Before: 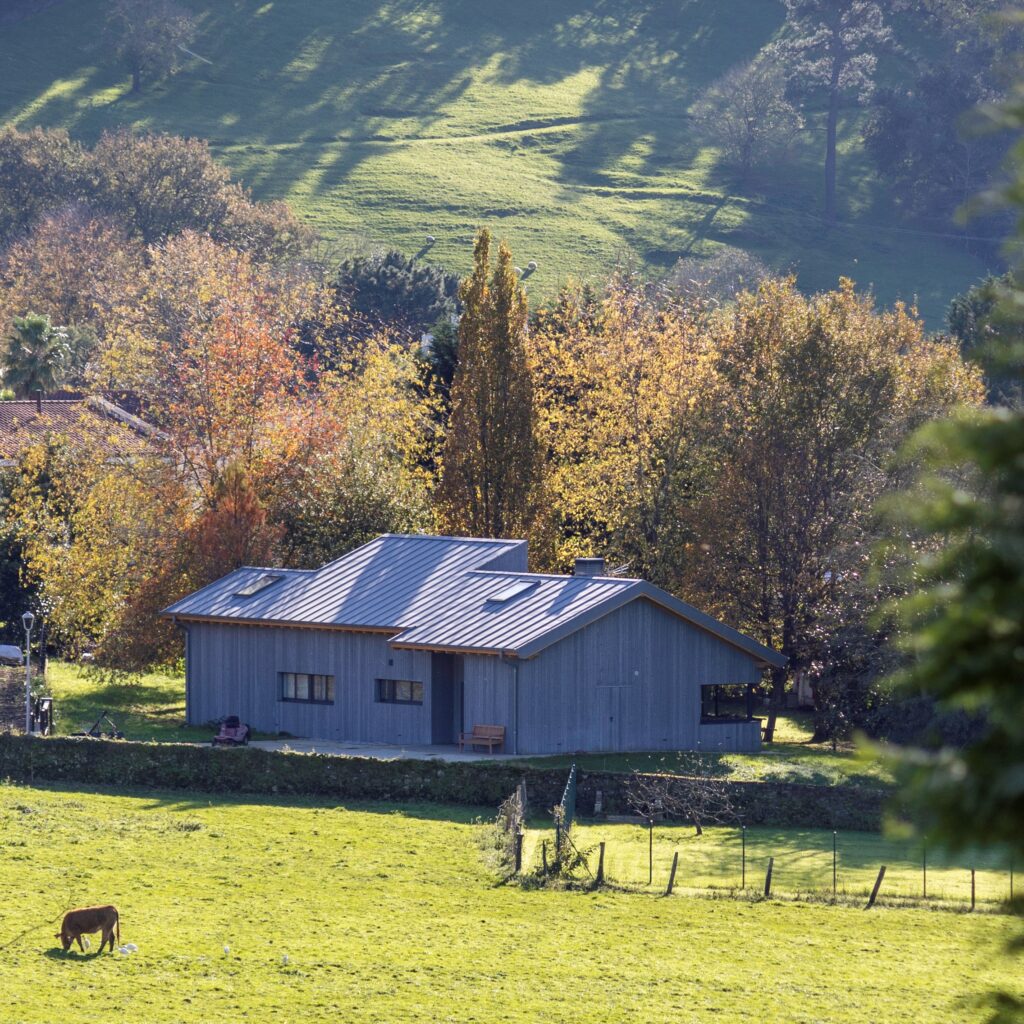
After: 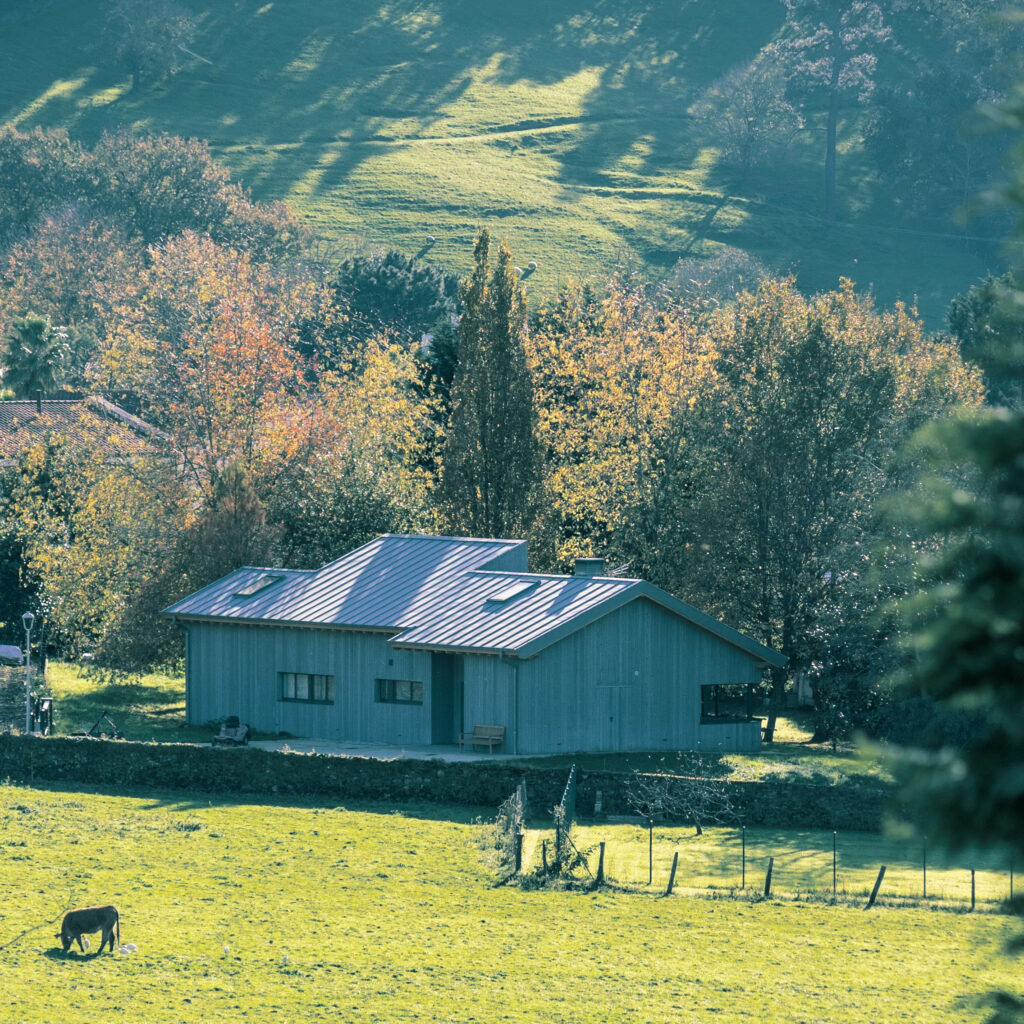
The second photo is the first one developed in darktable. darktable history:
split-toning: shadows › hue 186.43°, highlights › hue 49.29°, compress 30.29%
rotate and perspective: crop left 0, crop top 0
